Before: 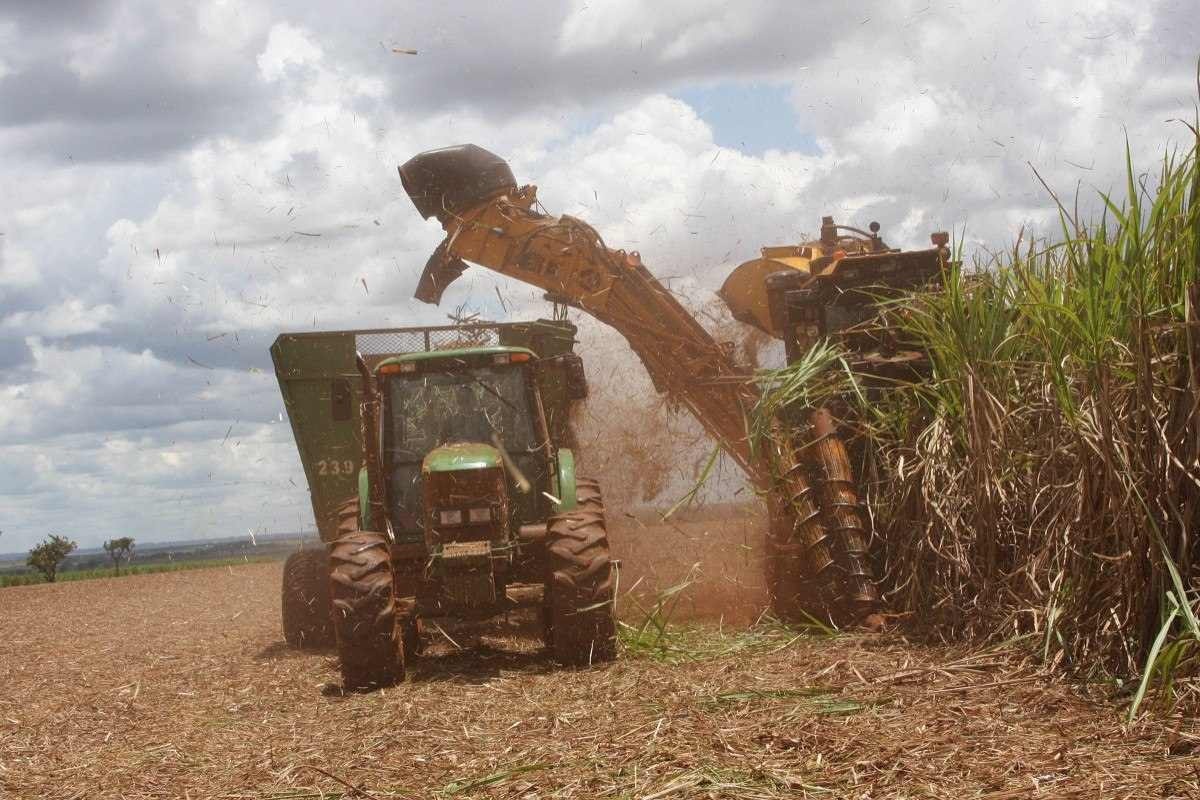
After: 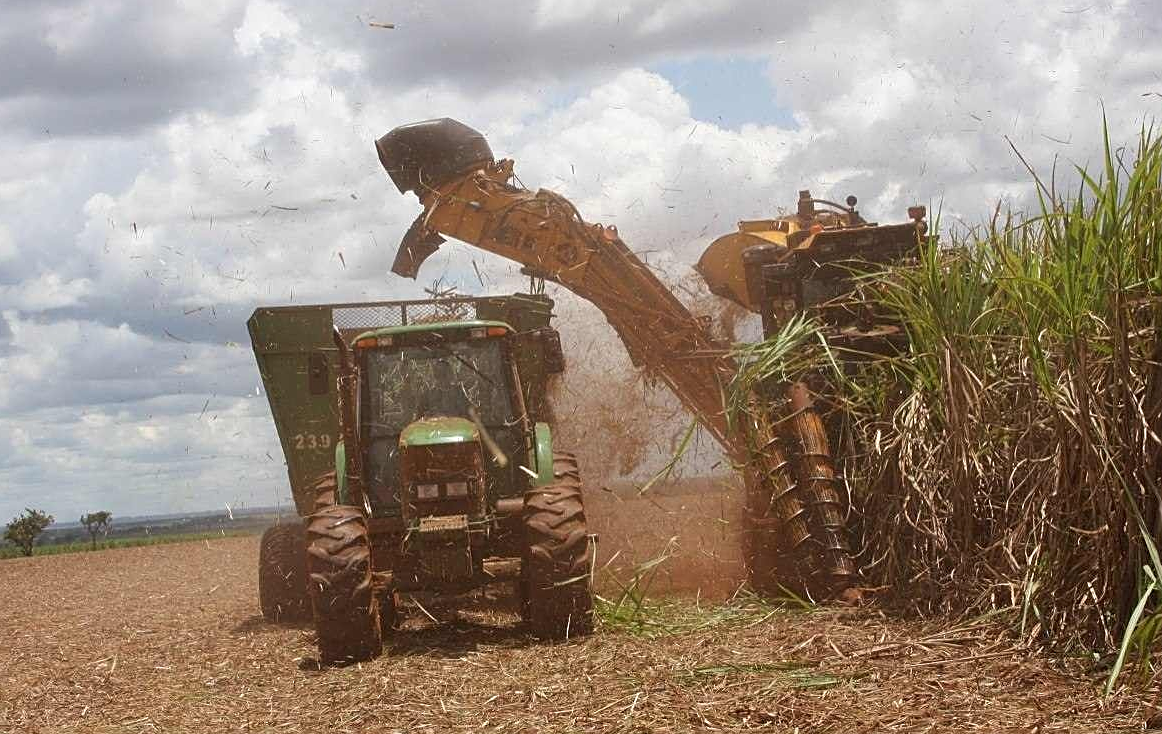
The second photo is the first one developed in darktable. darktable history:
sharpen: on, module defaults
crop: left 1.964%, top 3.251%, right 1.122%, bottom 4.933%
